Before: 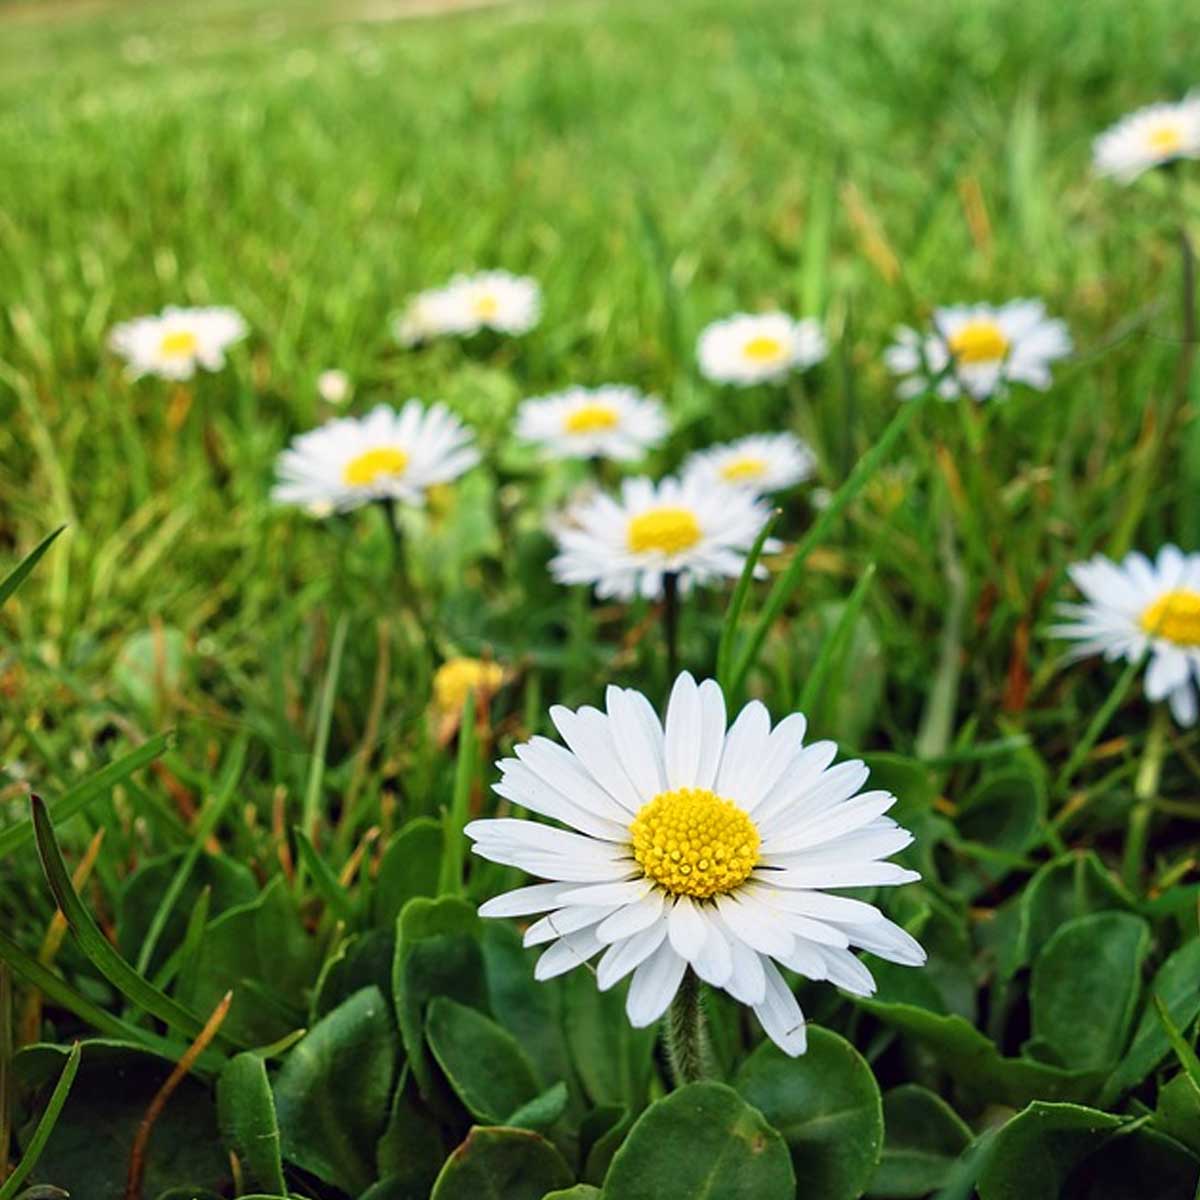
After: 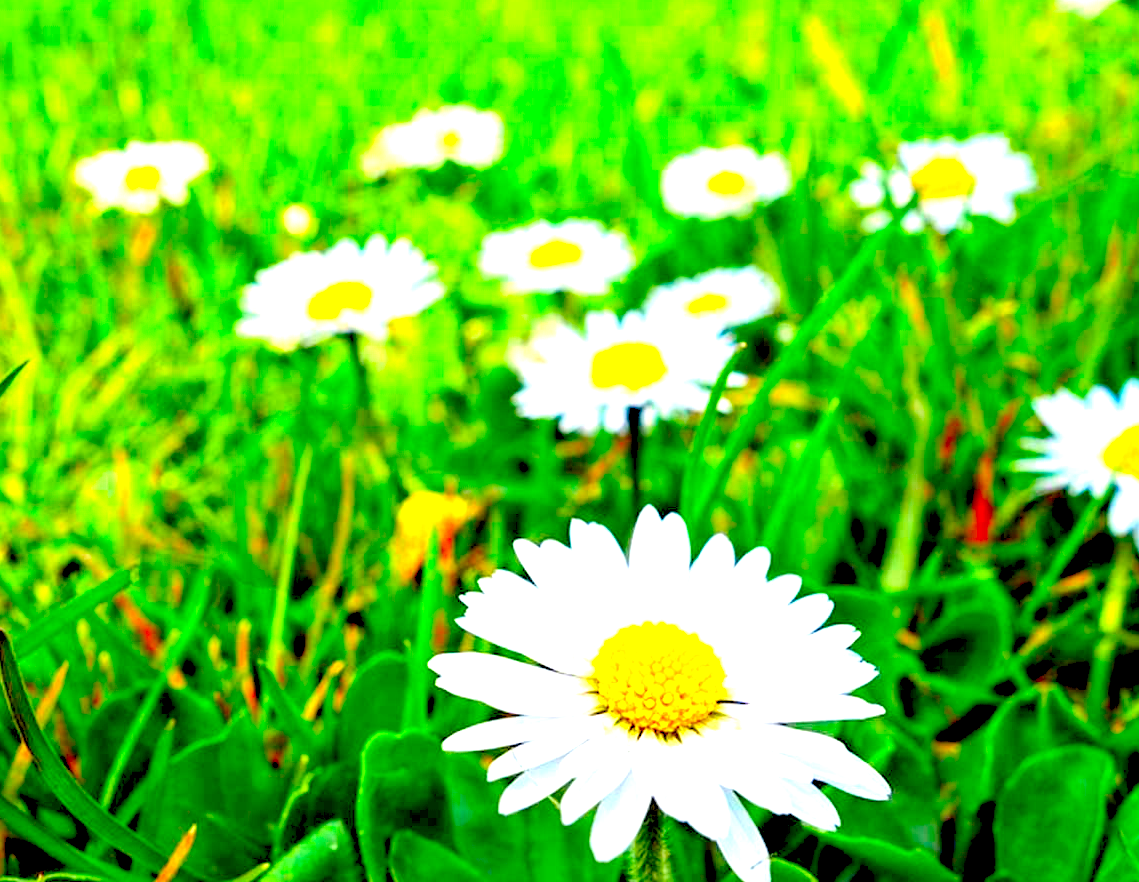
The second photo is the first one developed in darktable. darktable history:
color correction: highlights b* 0.058, saturation 1.85
crop and rotate: left 3.017%, top 13.886%, right 2.009%, bottom 12.609%
exposure: black level correction 0.008, exposure 0.978 EV, compensate exposure bias true, compensate highlight preservation false
levels: levels [0.044, 0.416, 0.908]
